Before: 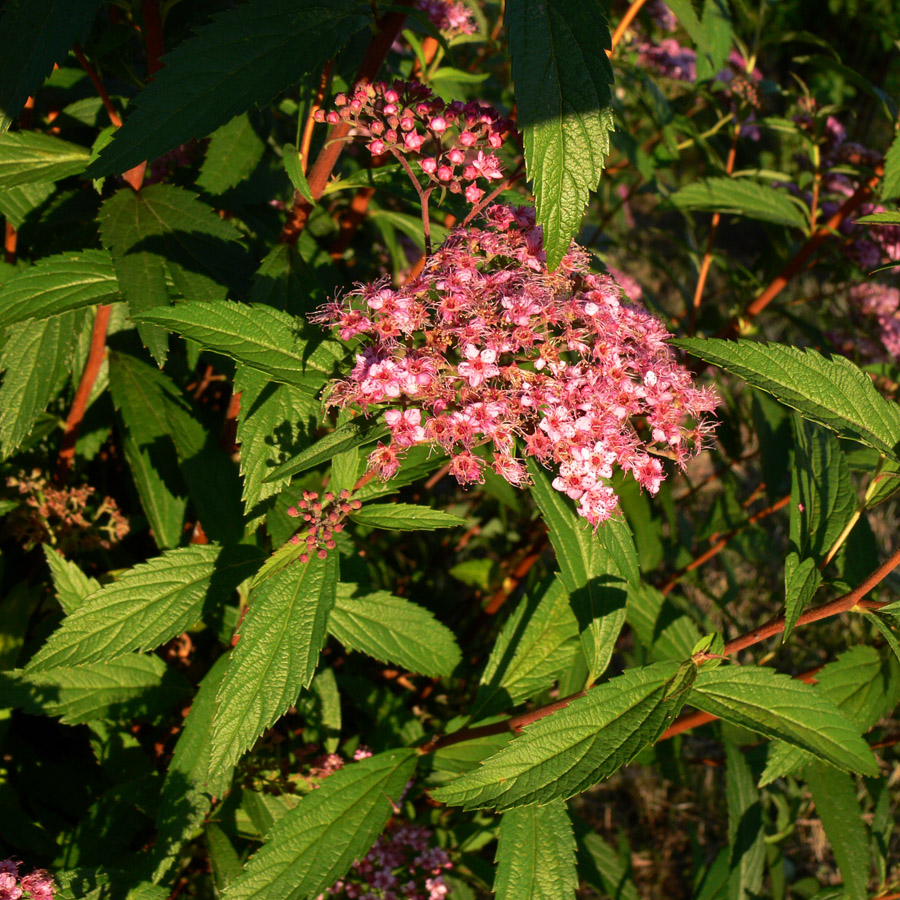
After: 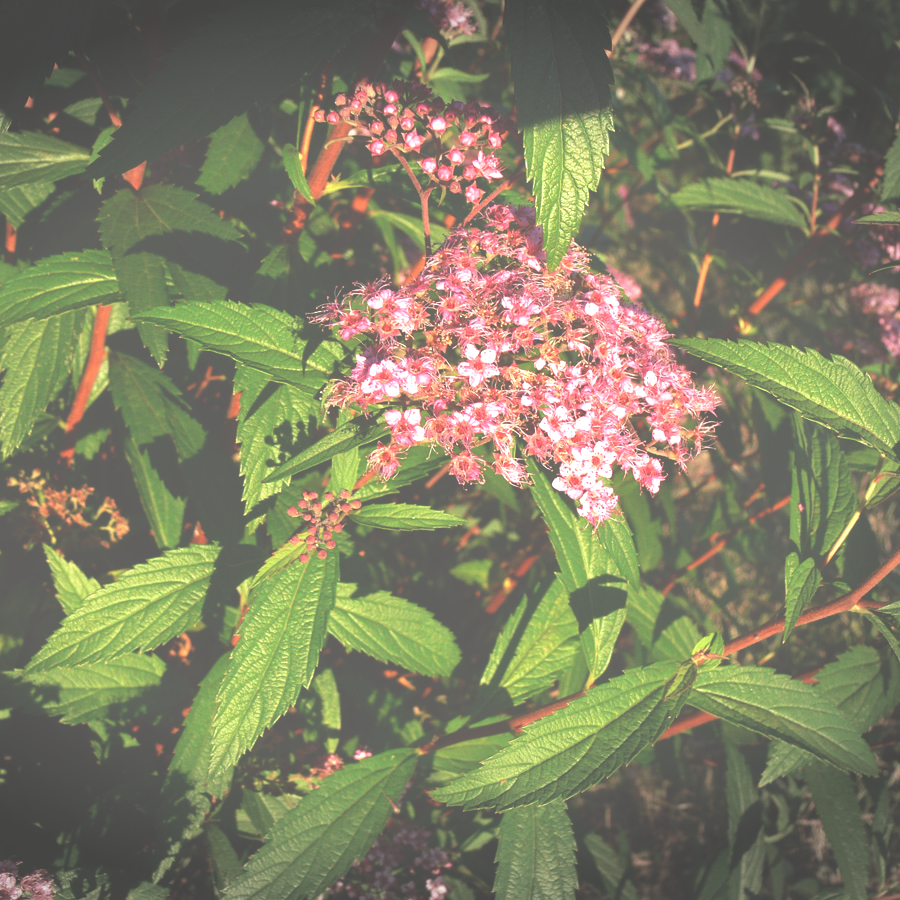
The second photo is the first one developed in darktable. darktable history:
vignetting: fall-off start 99.42%, center (-0.123, -0.005), width/height ratio 1.321, unbound false
color balance rgb: perceptual saturation grading › global saturation 4.586%, perceptual brilliance grading › global brilliance 9.489%, perceptual brilliance grading › shadows 15.505%
exposure: black level correction -0.071, exposure 0.501 EV, compensate exposure bias true, compensate highlight preservation false
color correction: highlights a* -5.07, highlights b* -4.1, shadows a* 3.96, shadows b* 4.25
contrast brightness saturation: contrast -0.074, brightness -0.039, saturation -0.113
